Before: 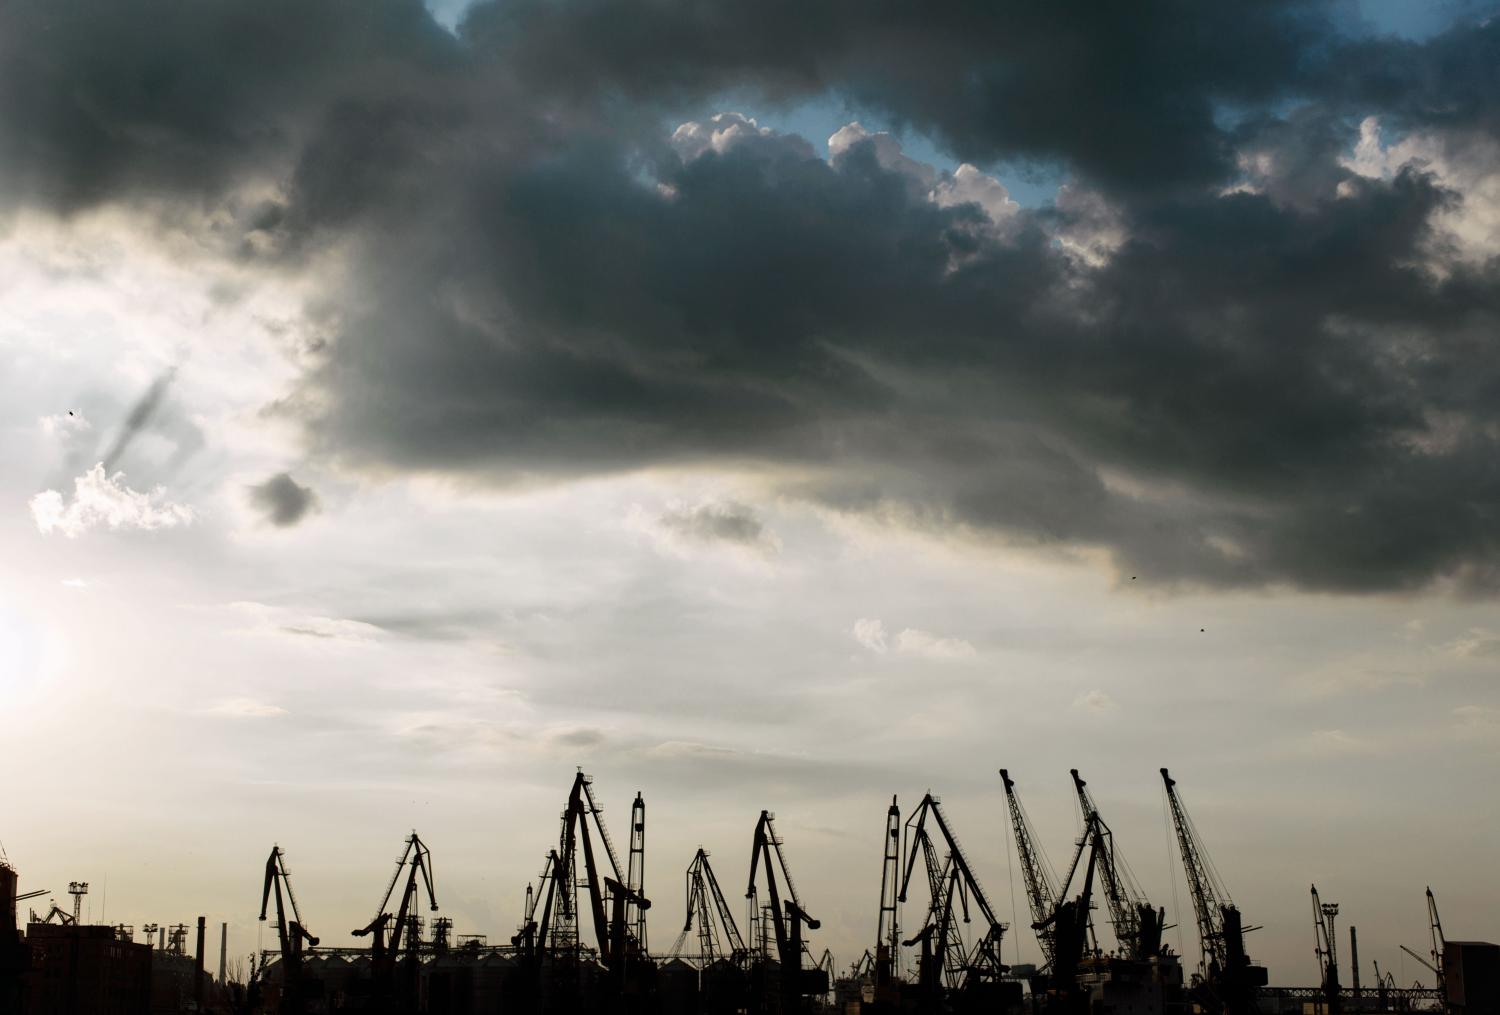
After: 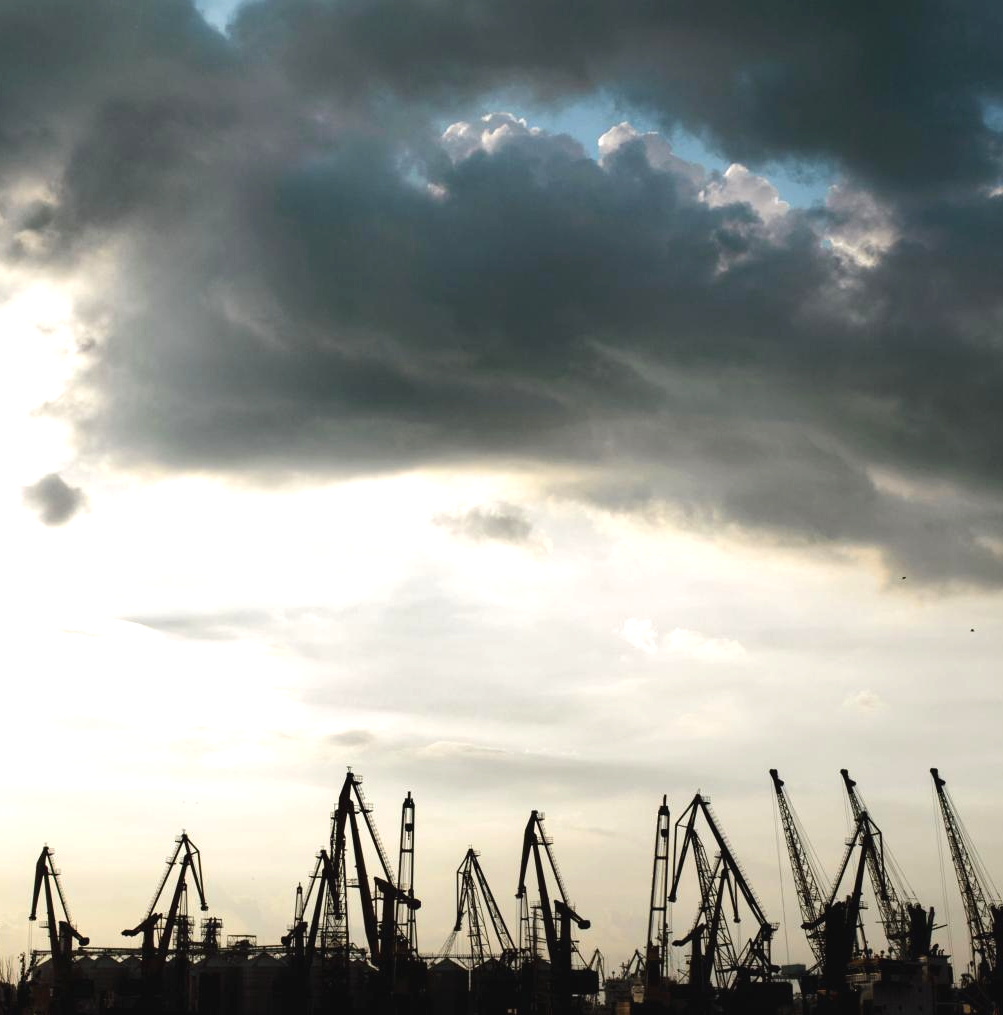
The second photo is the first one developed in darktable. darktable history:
exposure: black level correction -0.002, exposure 0.712 EV, compensate highlight preservation false
crop: left 15.383%, right 17.722%
